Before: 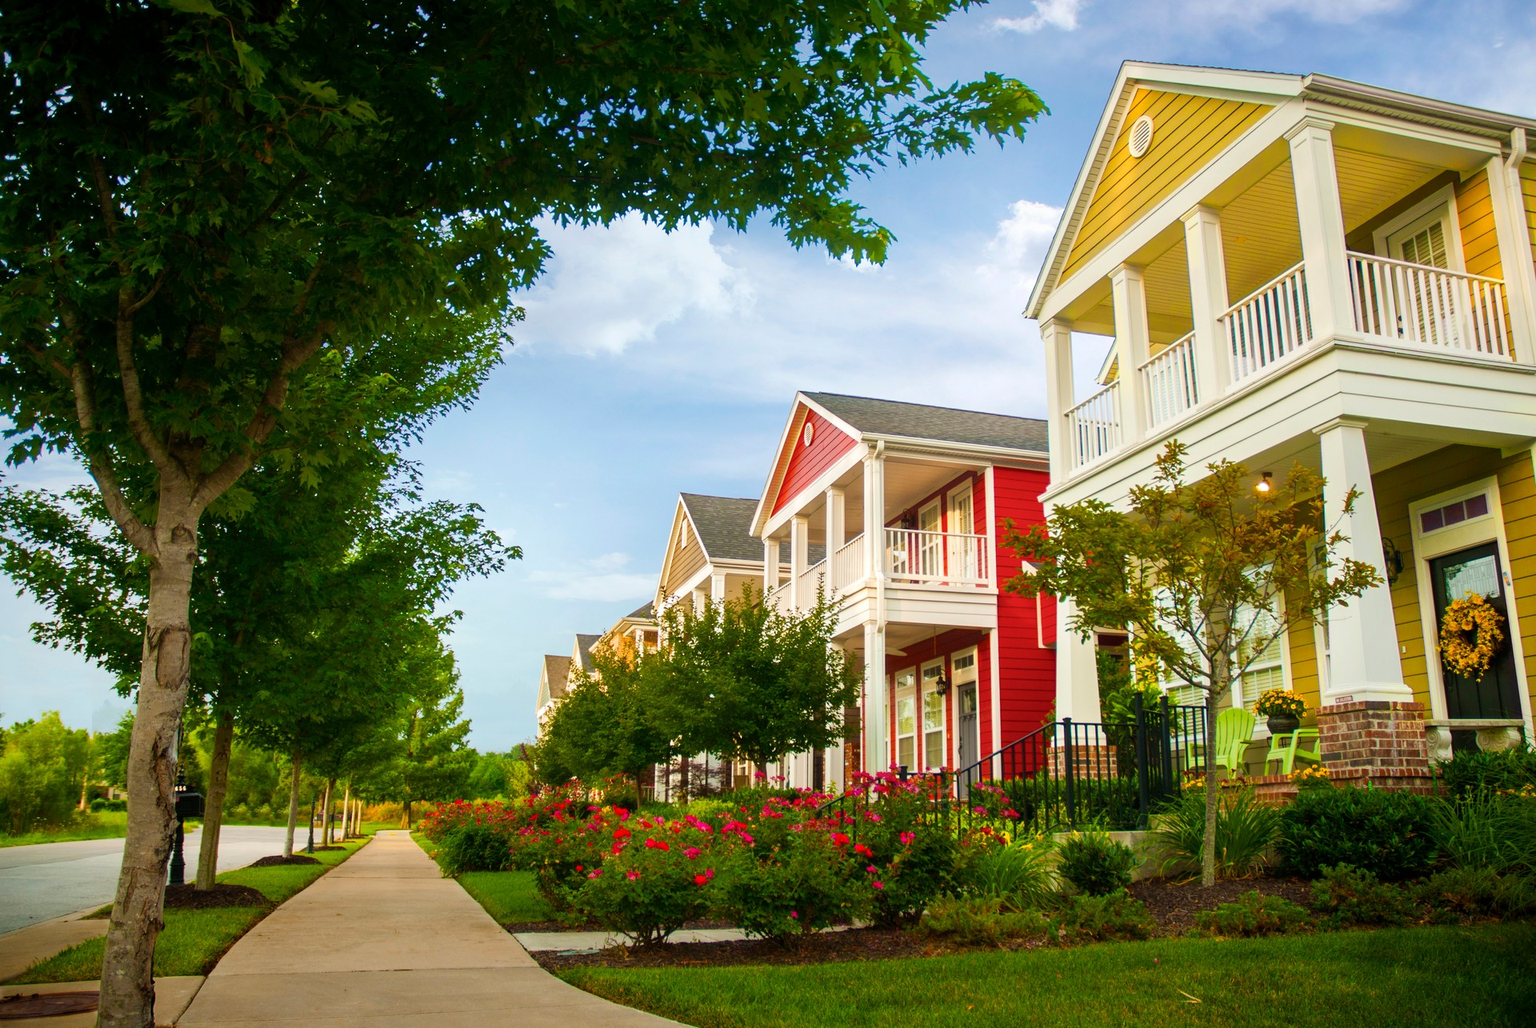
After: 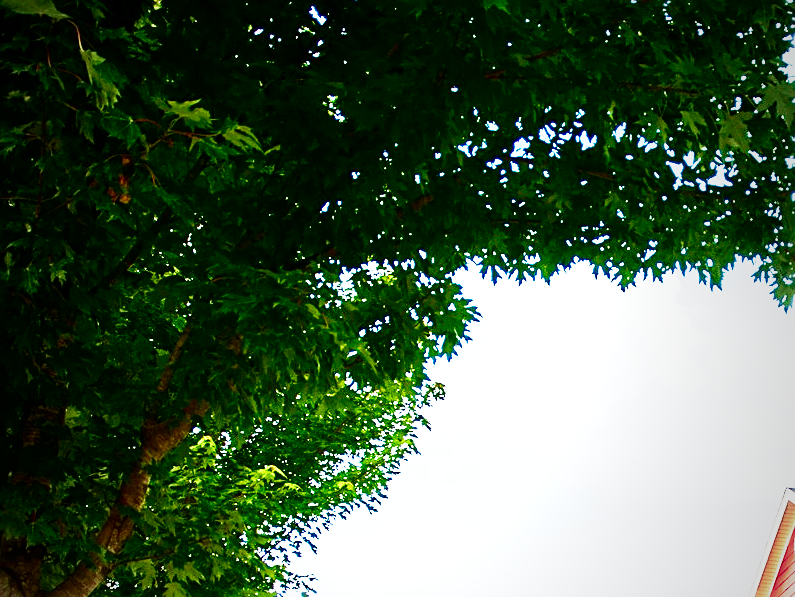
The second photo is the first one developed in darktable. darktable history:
crop and rotate: left 11.027%, top 0.1%, right 47.531%, bottom 53.364%
base curve: curves: ch0 [(0, 0) (0.026, 0.03) (0.109, 0.232) (0.351, 0.748) (0.669, 0.968) (1, 1)], preserve colors none
sharpen: radius 2.643, amount 0.671
contrast brightness saturation: contrast 0.096, brightness -0.269, saturation 0.145
vignetting: fall-off start 72.09%, fall-off radius 107.81%, center (-0.031, -0.041), width/height ratio 0.73
exposure: black level correction 0, exposure 1.001 EV, compensate highlight preservation false
